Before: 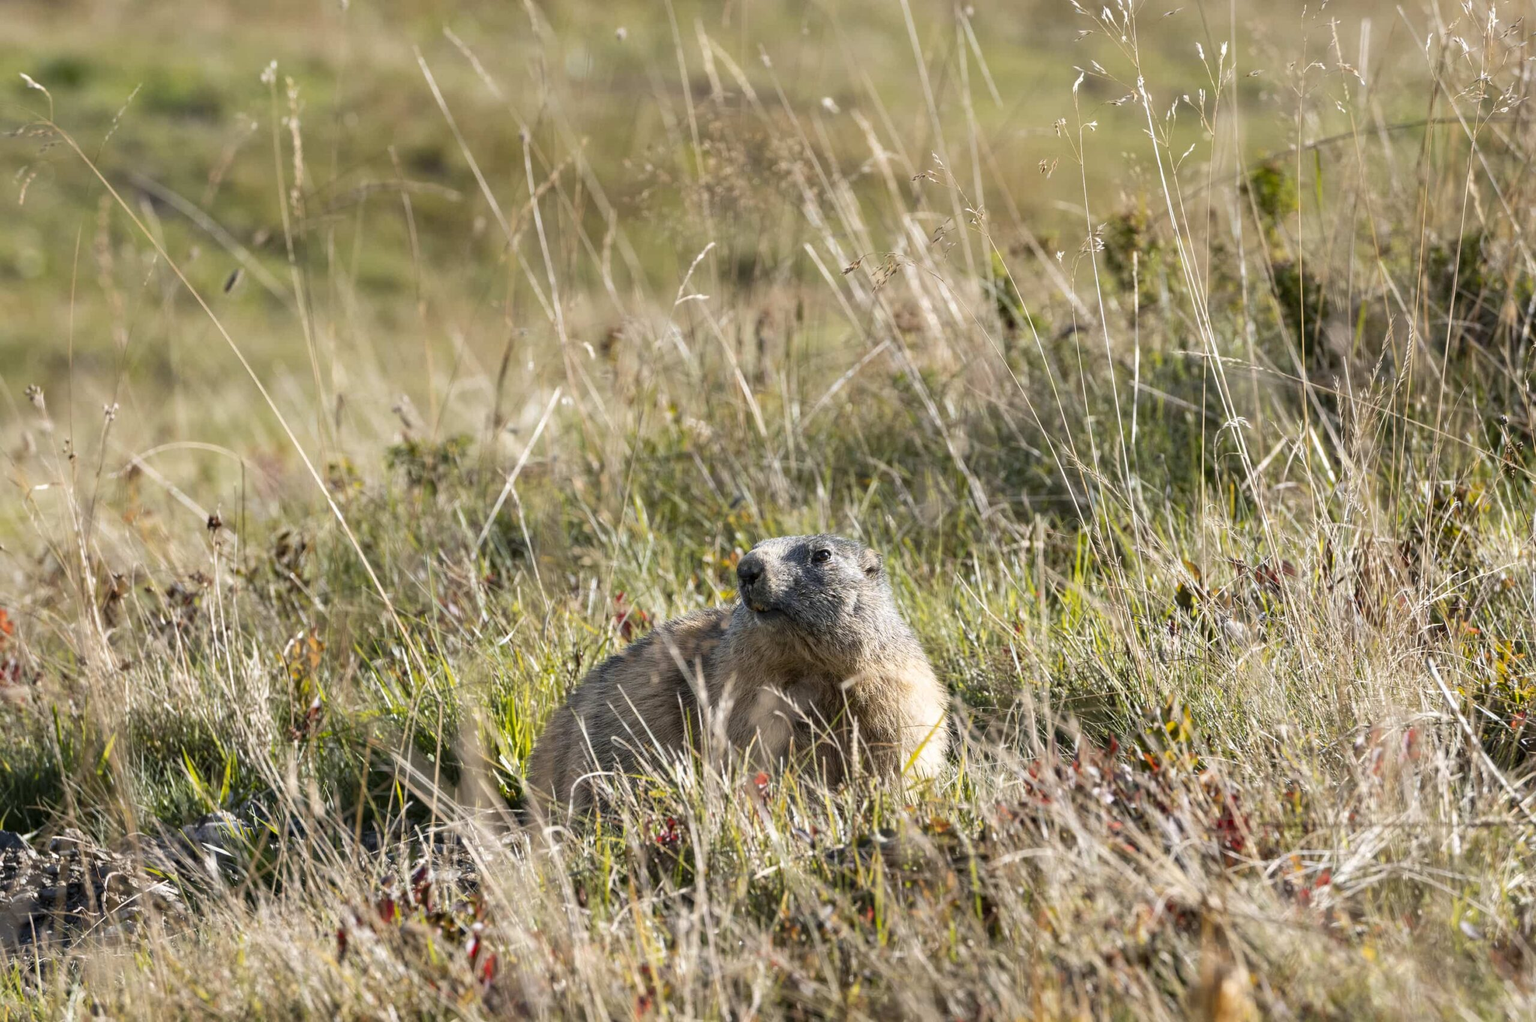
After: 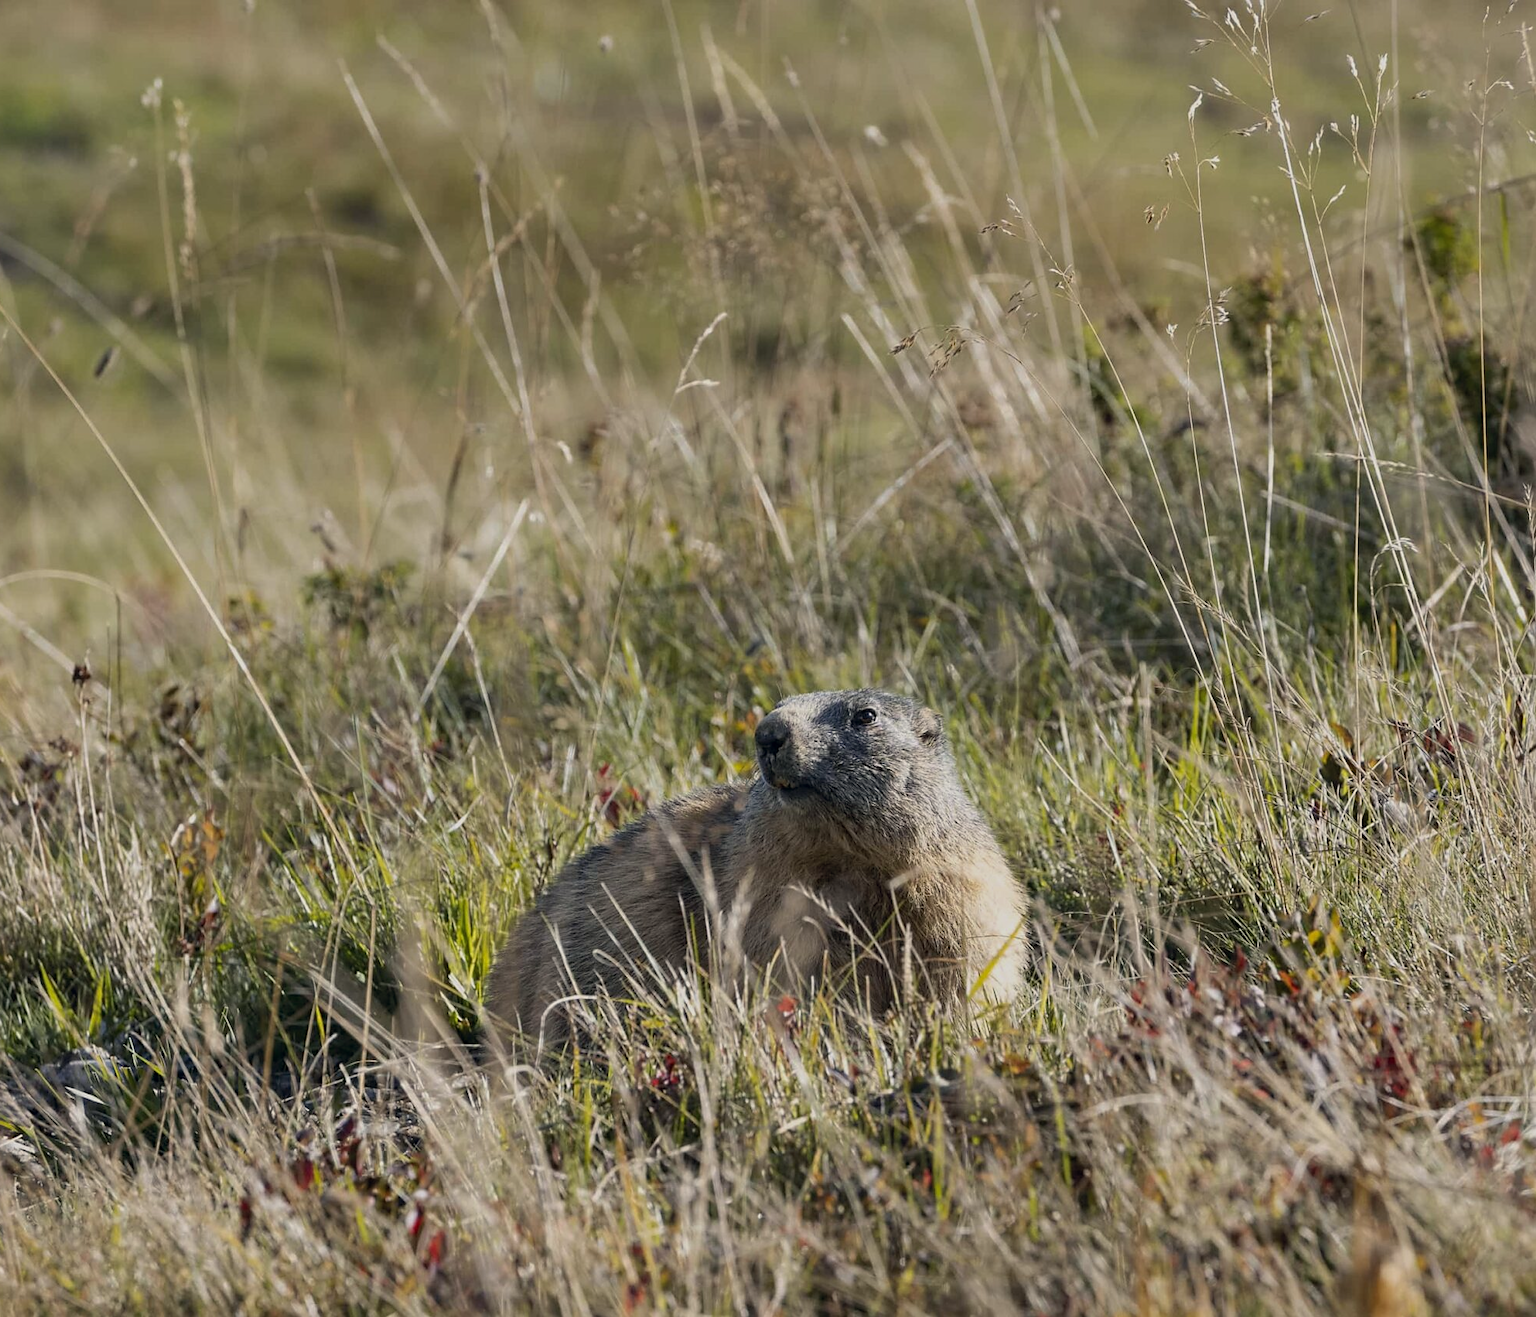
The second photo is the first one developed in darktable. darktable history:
sharpen: radius 1.854, amount 0.406, threshold 1.597
exposure: exposure -0.561 EV, compensate exposure bias true, compensate highlight preservation false
color correction: highlights a* 0.264, highlights b* 2.73, shadows a* -0.946, shadows b* -4.37
crop: left 9.867%, right 12.534%
